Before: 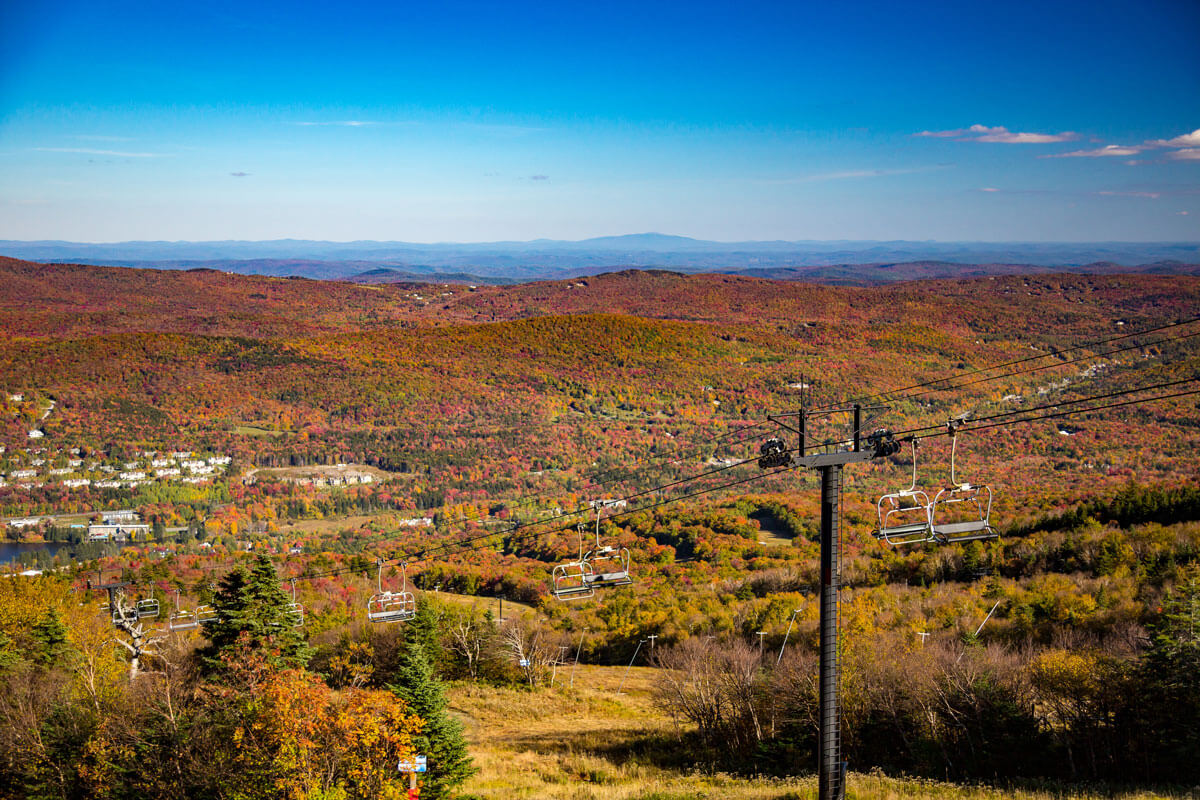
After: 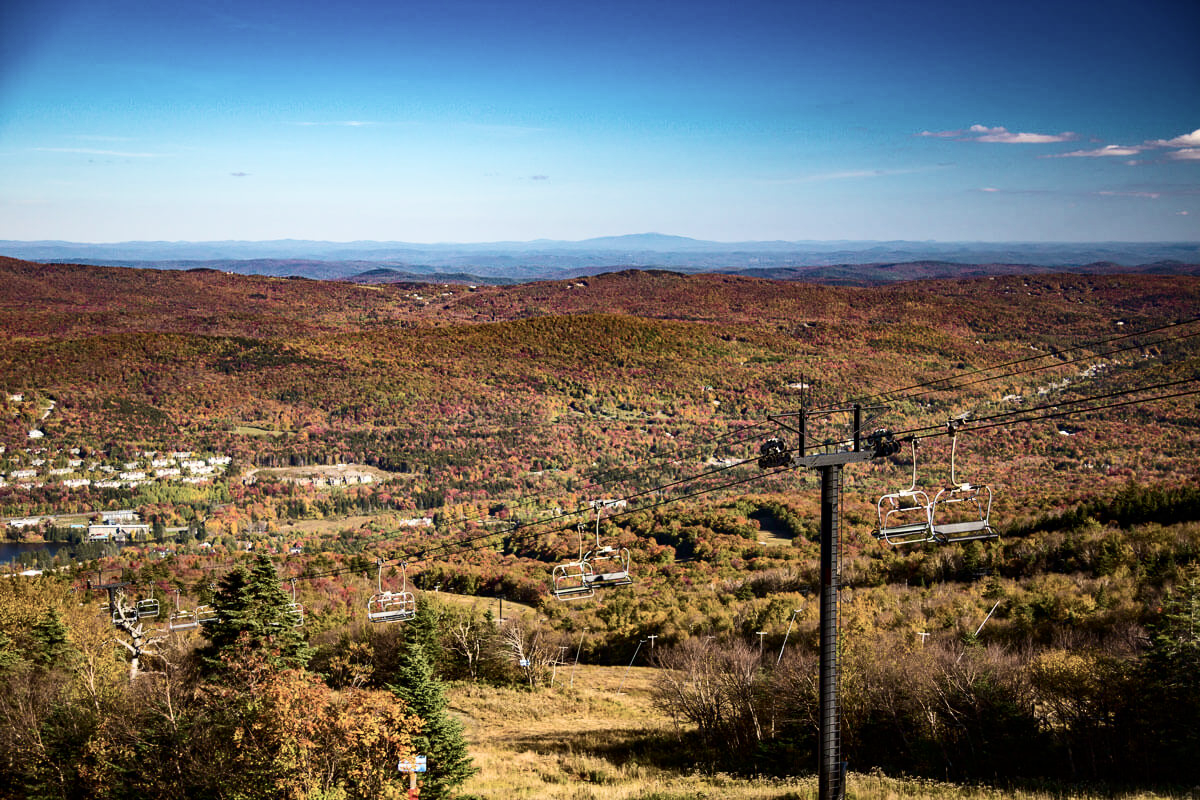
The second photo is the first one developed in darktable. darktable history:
velvia: on, module defaults
contrast brightness saturation: contrast 0.246, saturation -0.305
